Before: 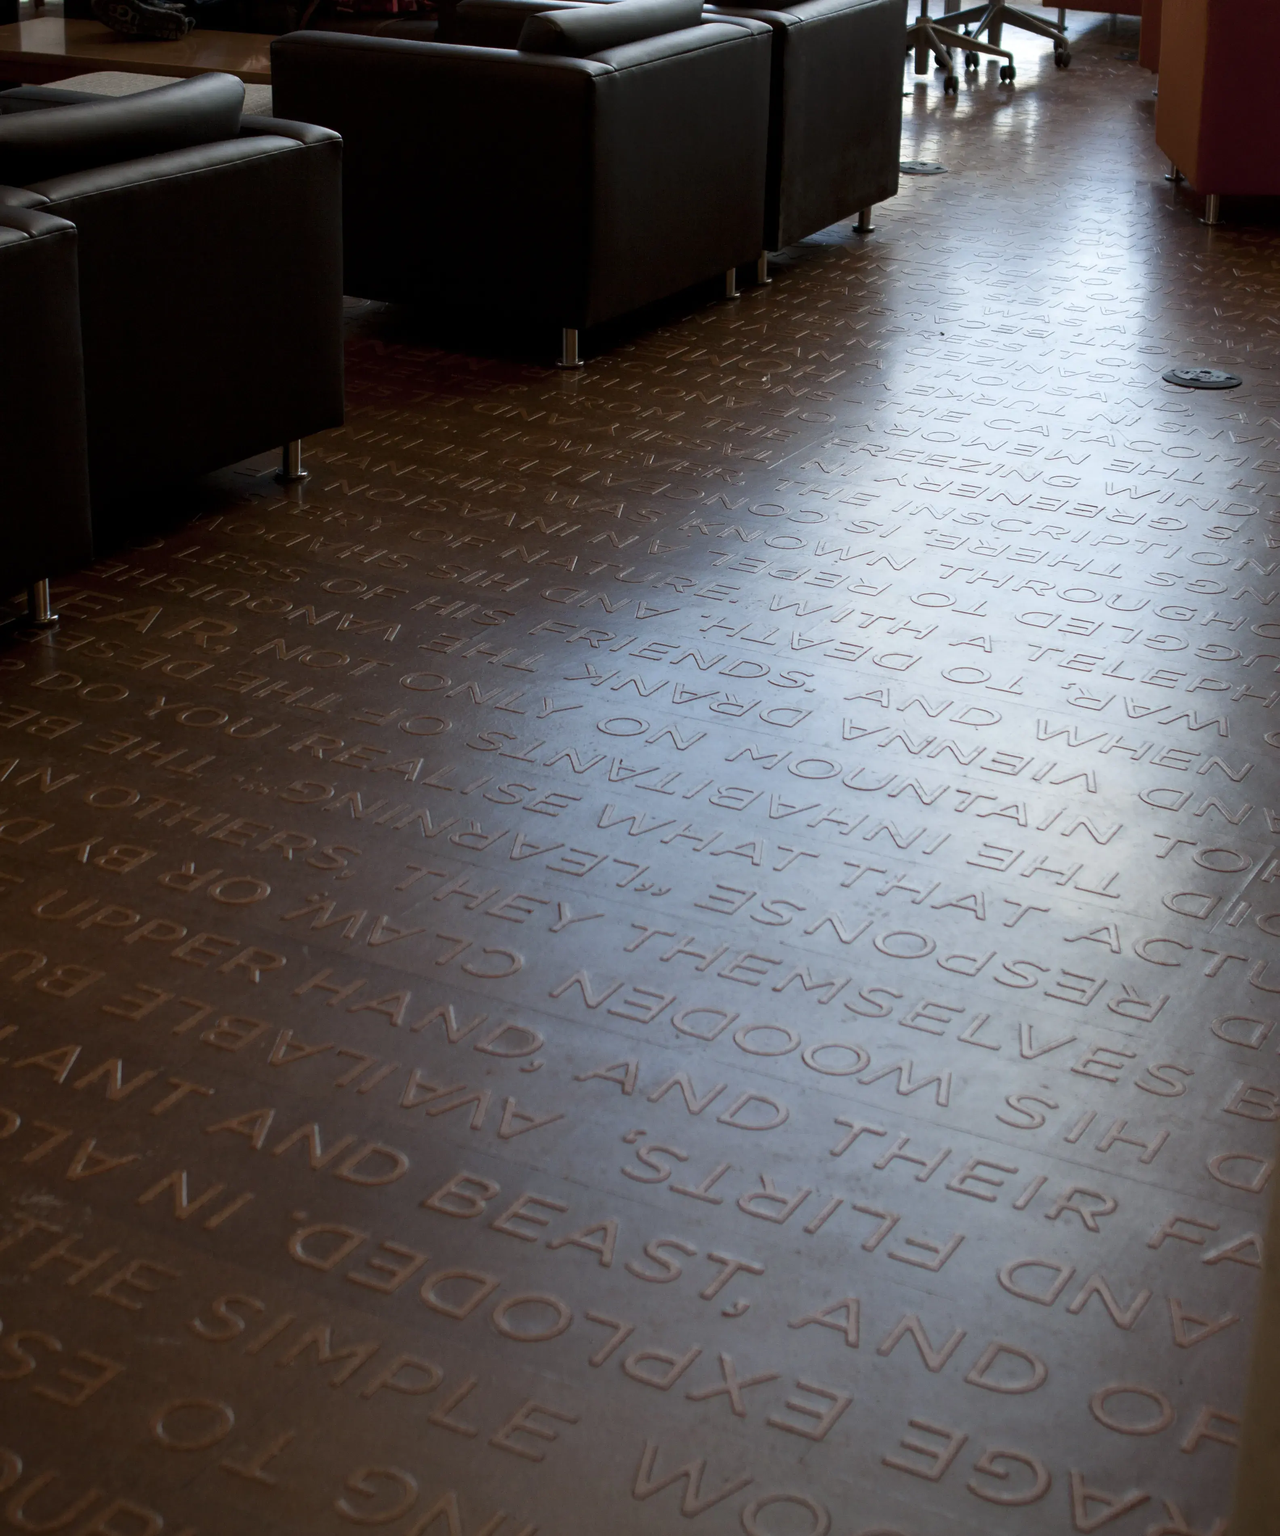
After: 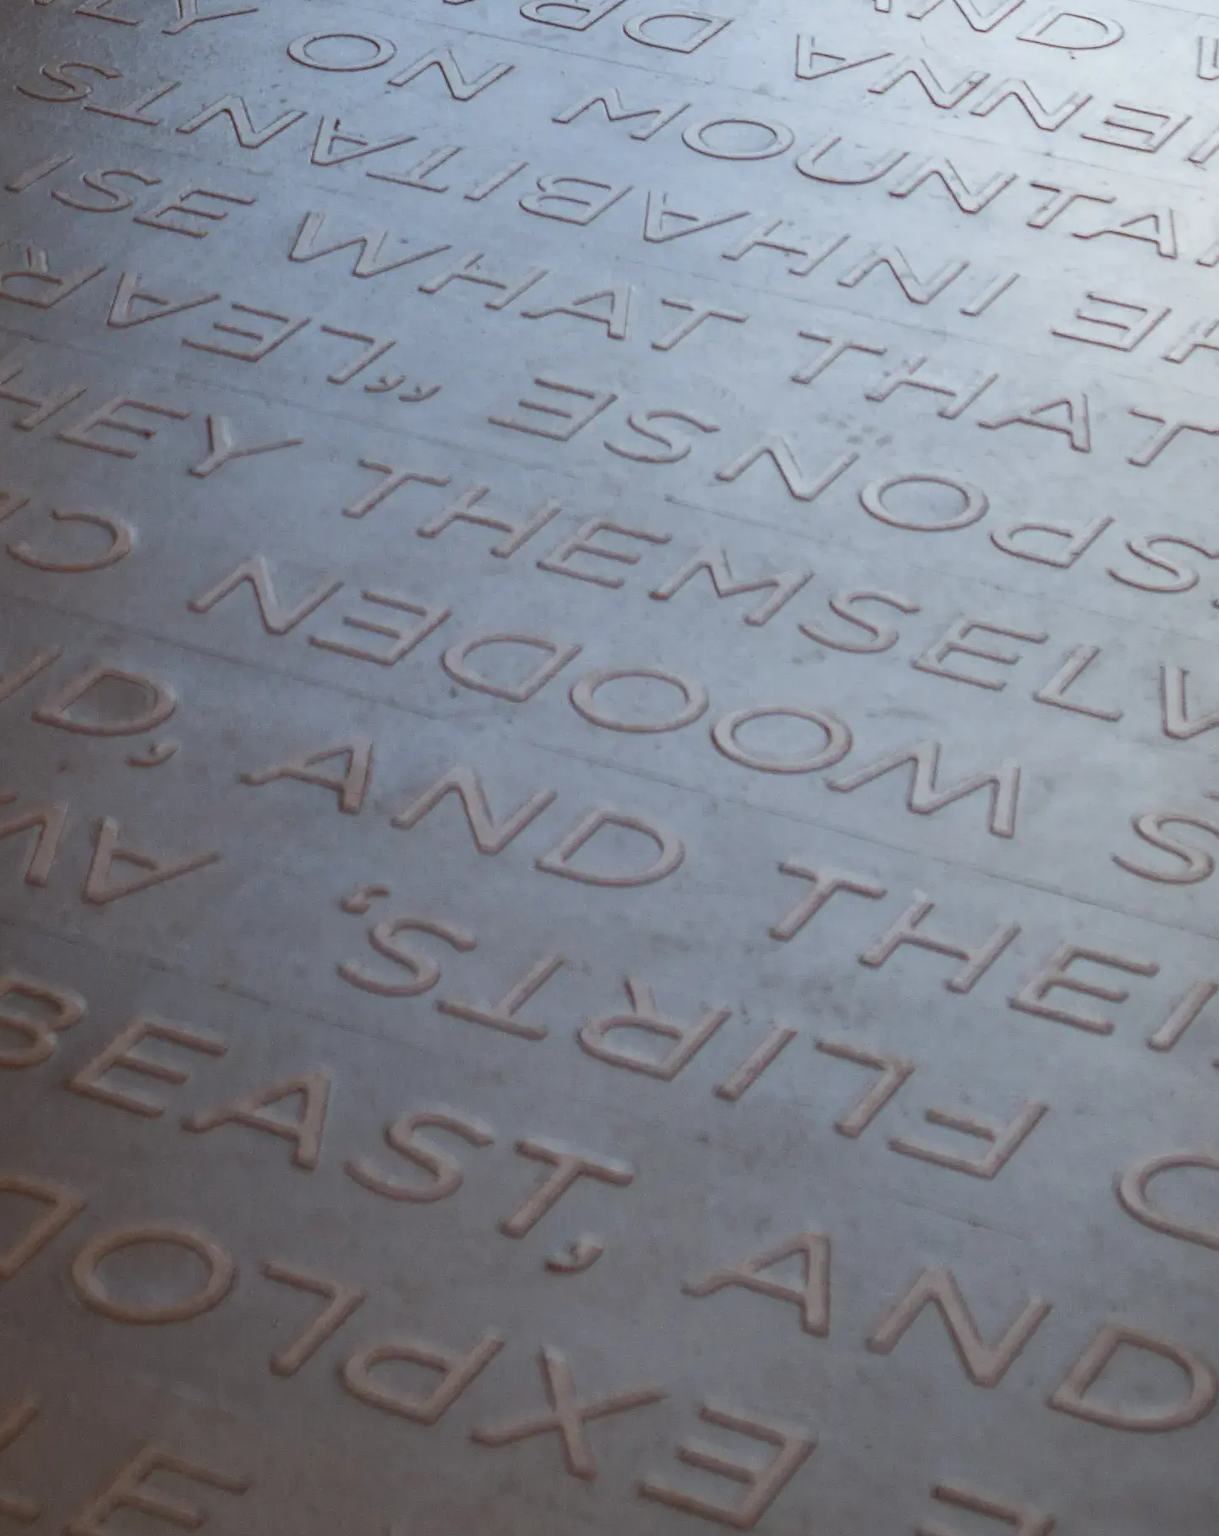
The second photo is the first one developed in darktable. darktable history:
crop: left 35.804%, top 45.689%, right 18.131%, bottom 5.952%
